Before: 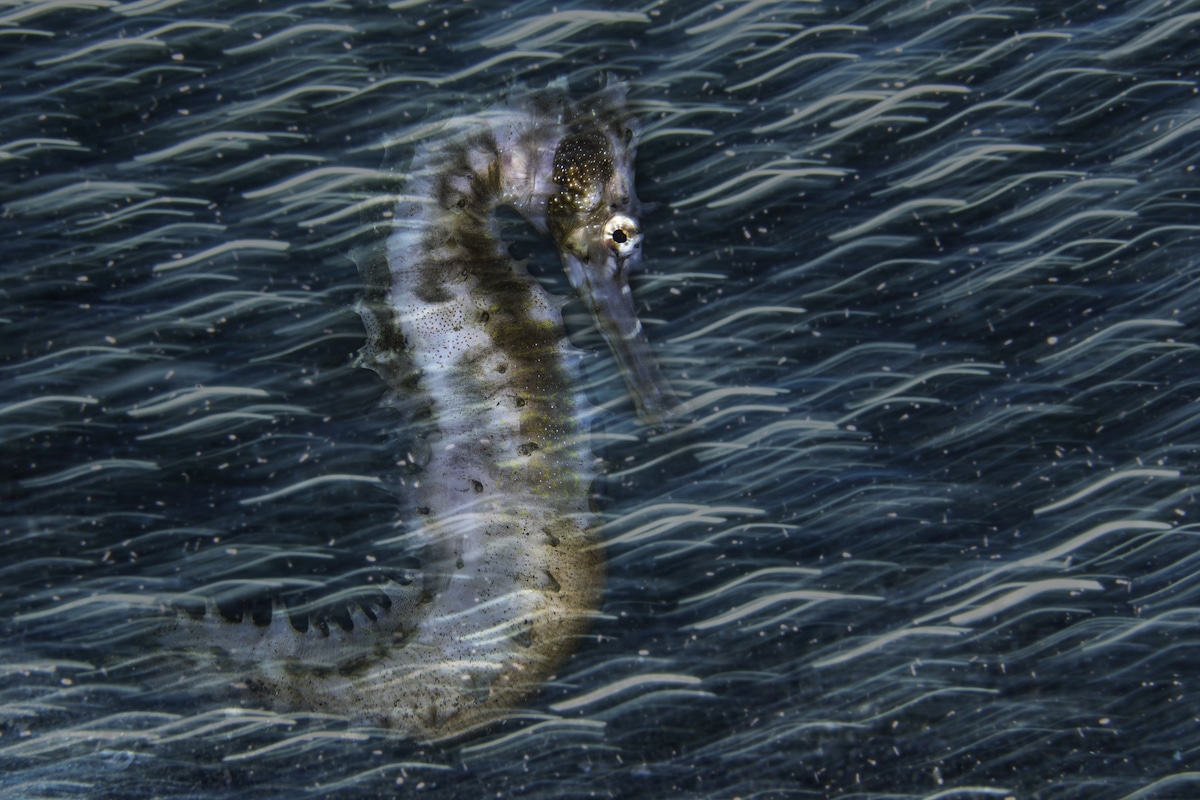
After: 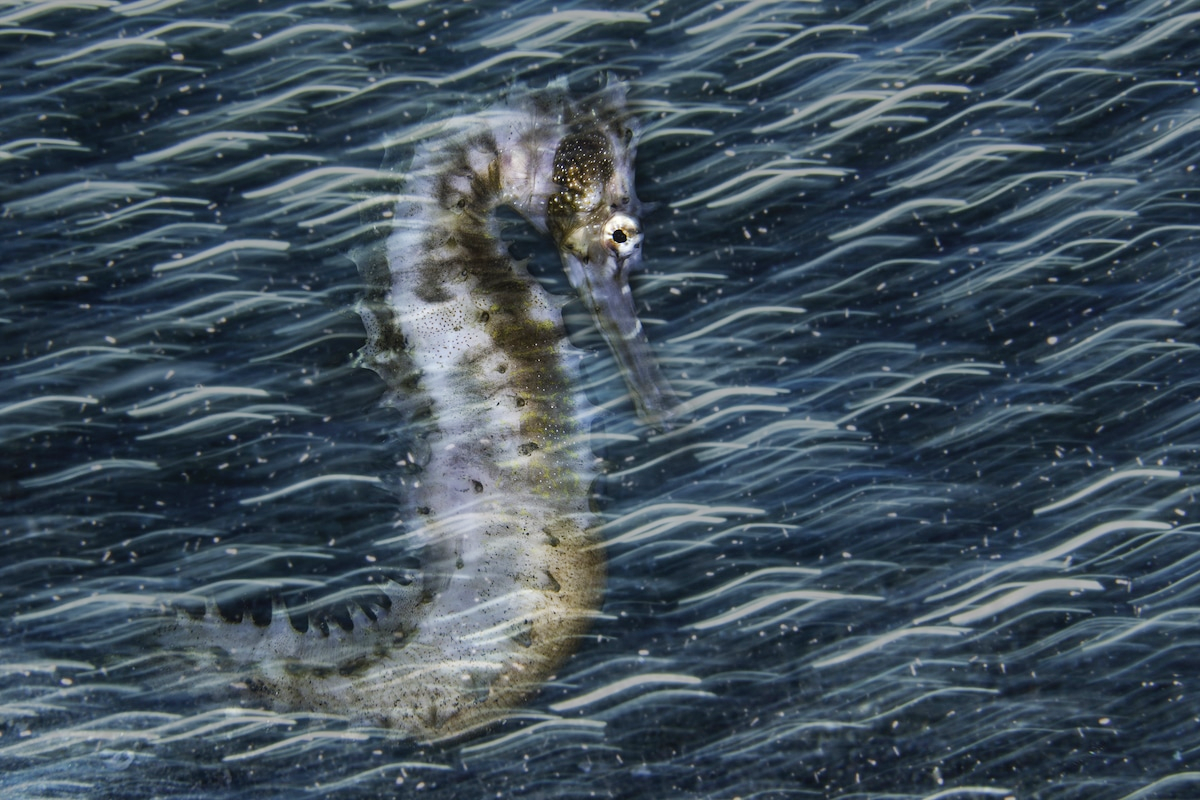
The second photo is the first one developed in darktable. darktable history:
tone curve: curves: ch0 [(0, 0) (0.526, 0.642) (1, 1)], preserve colors none
